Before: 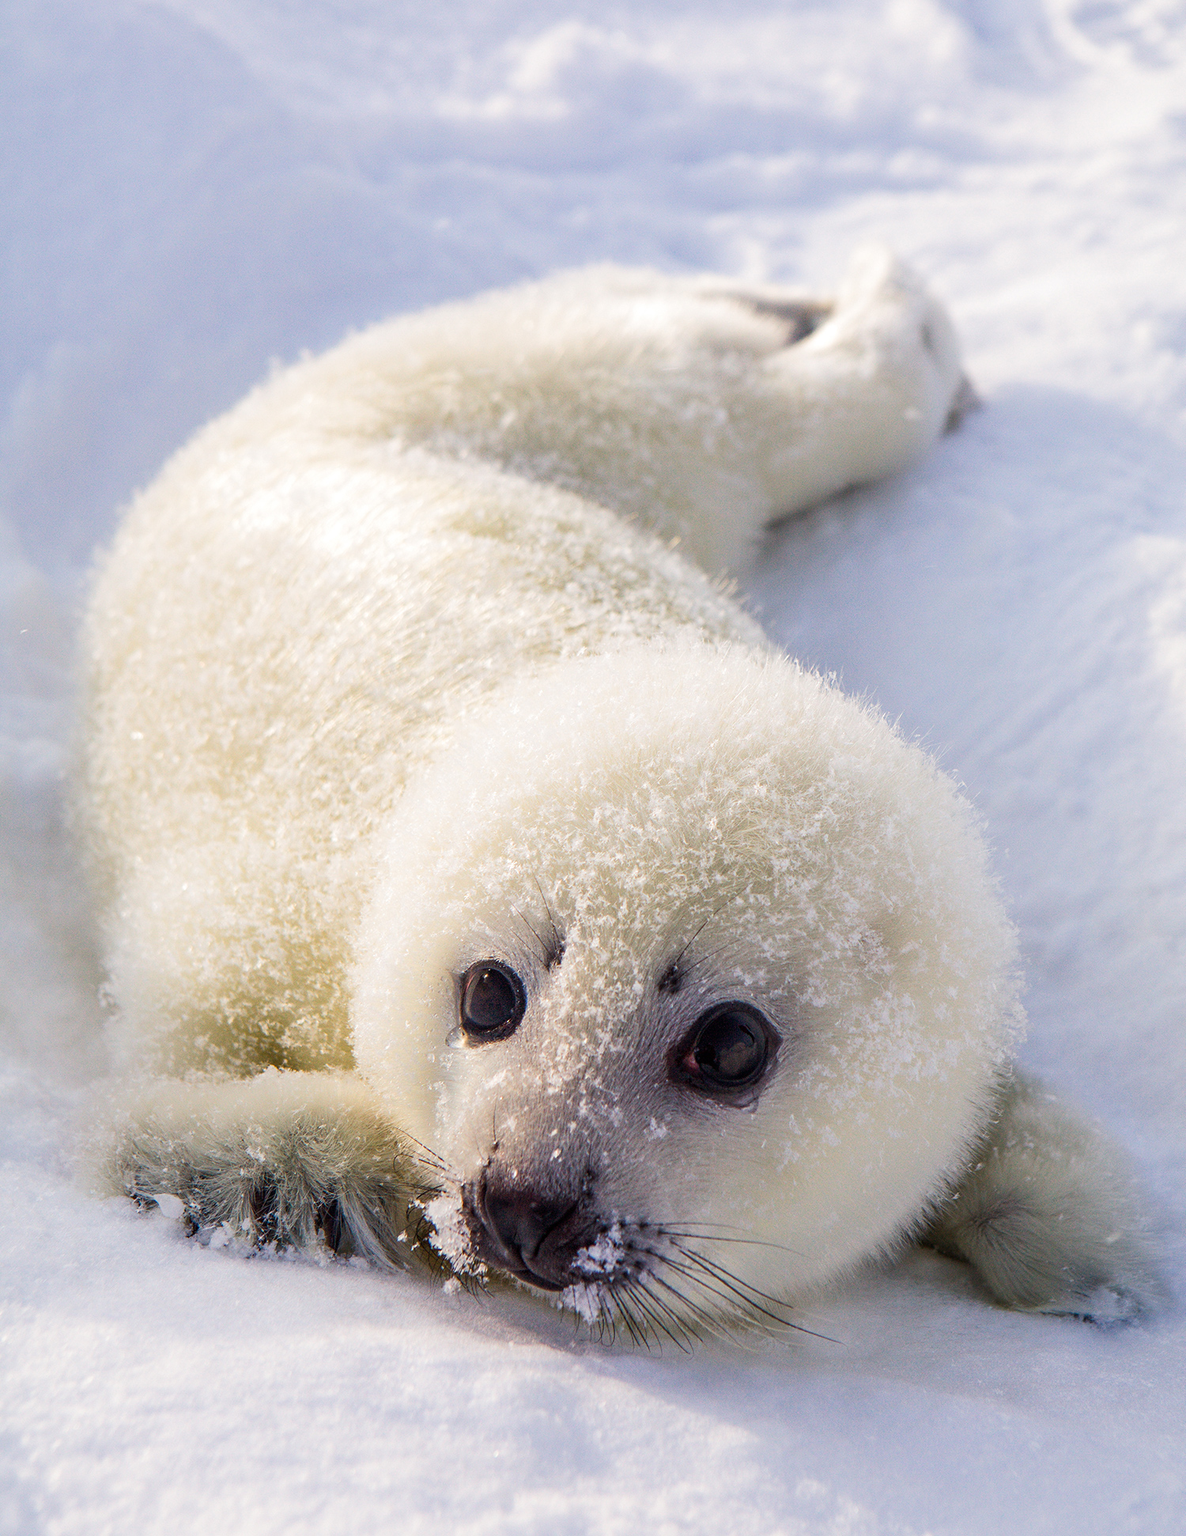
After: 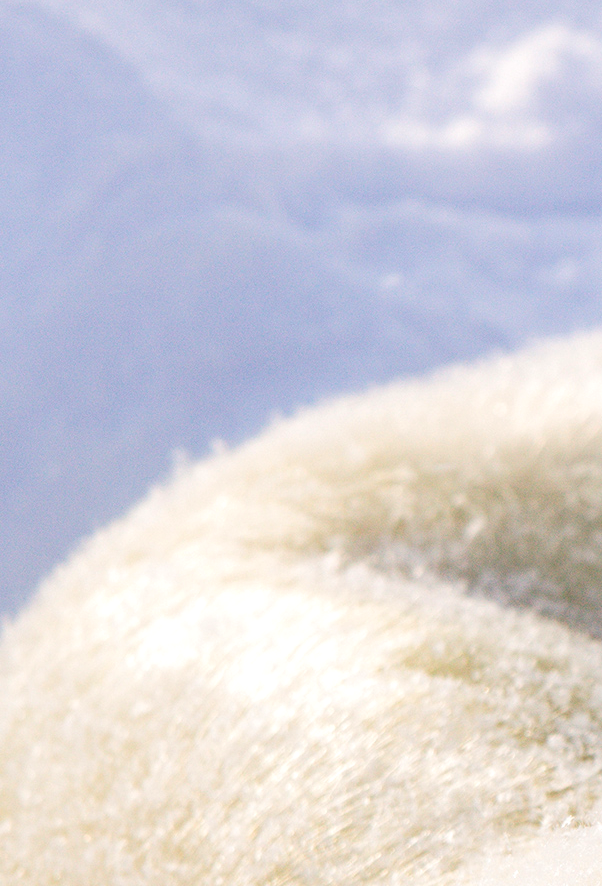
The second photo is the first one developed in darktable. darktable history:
color balance rgb: perceptual saturation grading › global saturation 17%, global vibrance 20%
local contrast: on, module defaults
crop and rotate: left 11.231%, top 0.118%, right 48.576%, bottom 54.256%
